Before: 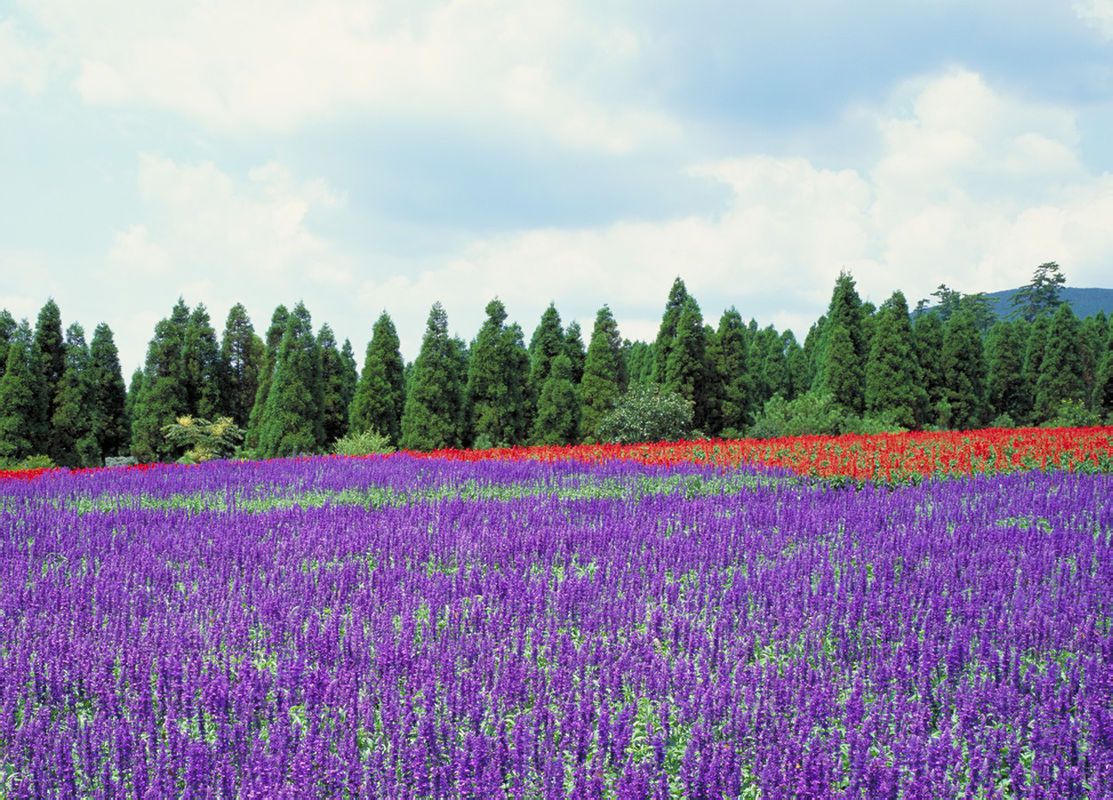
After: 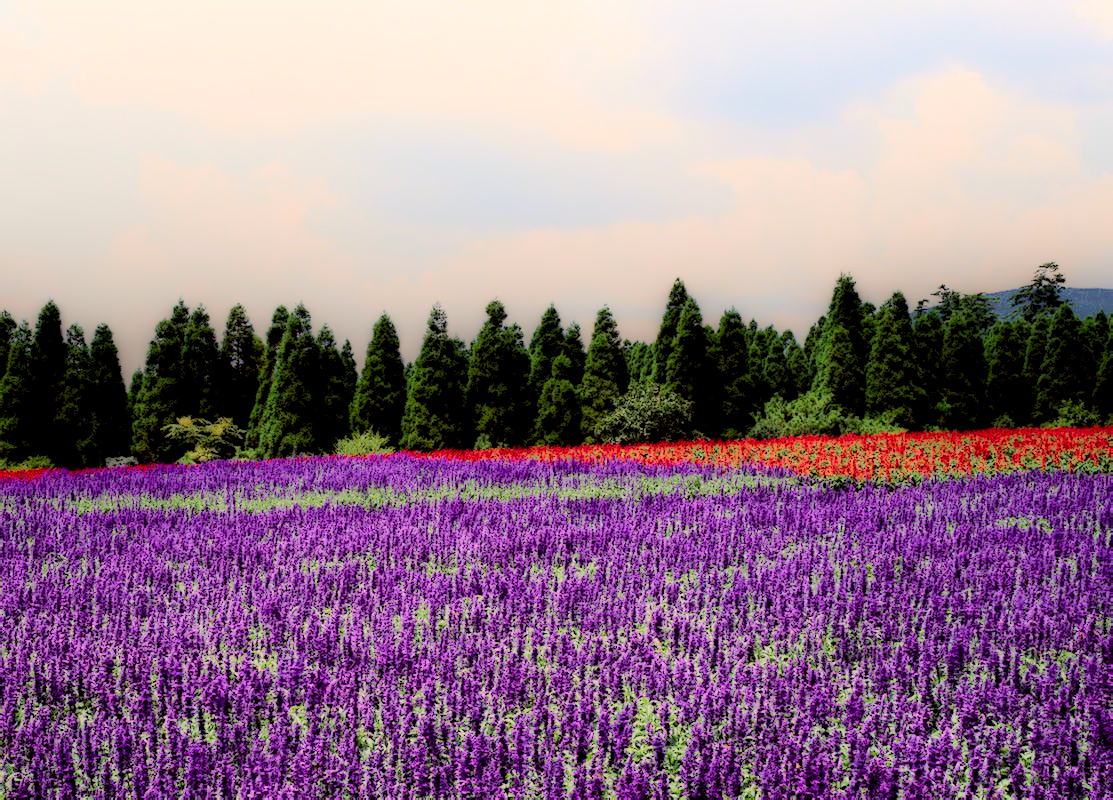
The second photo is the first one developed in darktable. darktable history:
local contrast: highlights 0%, shadows 198%, detail 164%, midtone range 0.001
rgb curve: curves: ch0 [(0, 0) (0.21, 0.15) (0.24, 0.21) (0.5, 0.75) (0.75, 0.96) (0.89, 0.99) (1, 1)]; ch1 [(0, 0.02) (0.21, 0.13) (0.25, 0.2) (0.5, 0.67) (0.75, 0.9) (0.89, 0.97) (1, 1)]; ch2 [(0, 0.02) (0.21, 0.13) (0.25, 0.2) (0.5, 0.67) (0.75, 0.9) (0.89, 0.97) (1, 1)], compensate middle gray true
color correction: highlights a* 10.21, highlights b* 9.79, shadows a* 8.61, shadows b* 7.88, saturation 0.8
